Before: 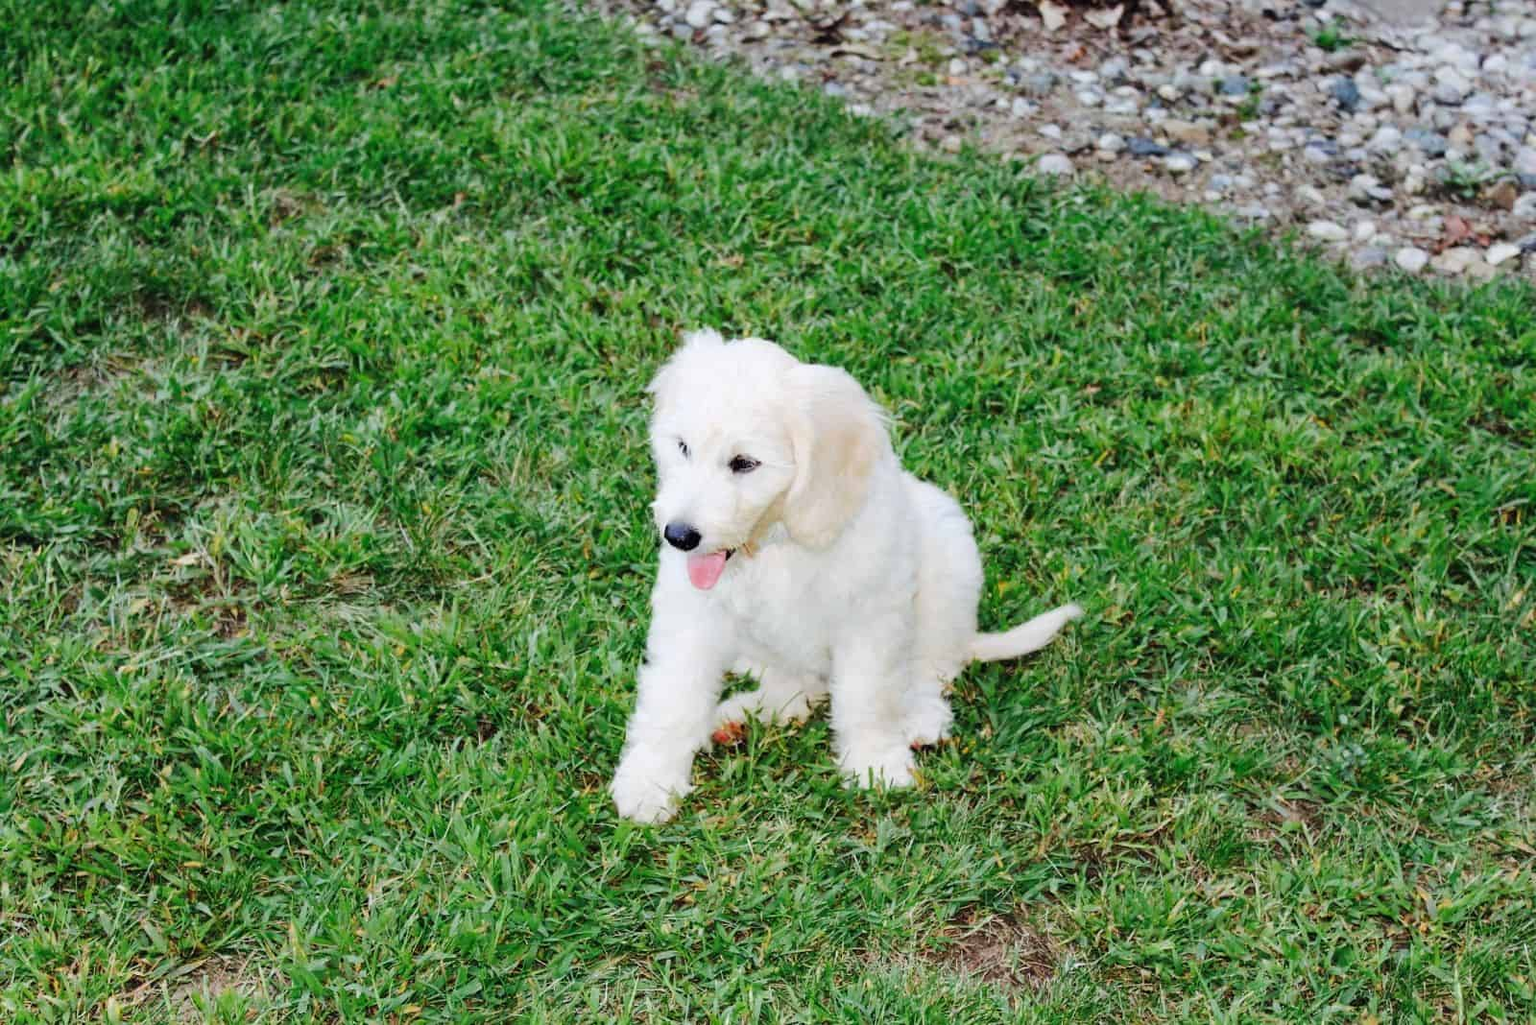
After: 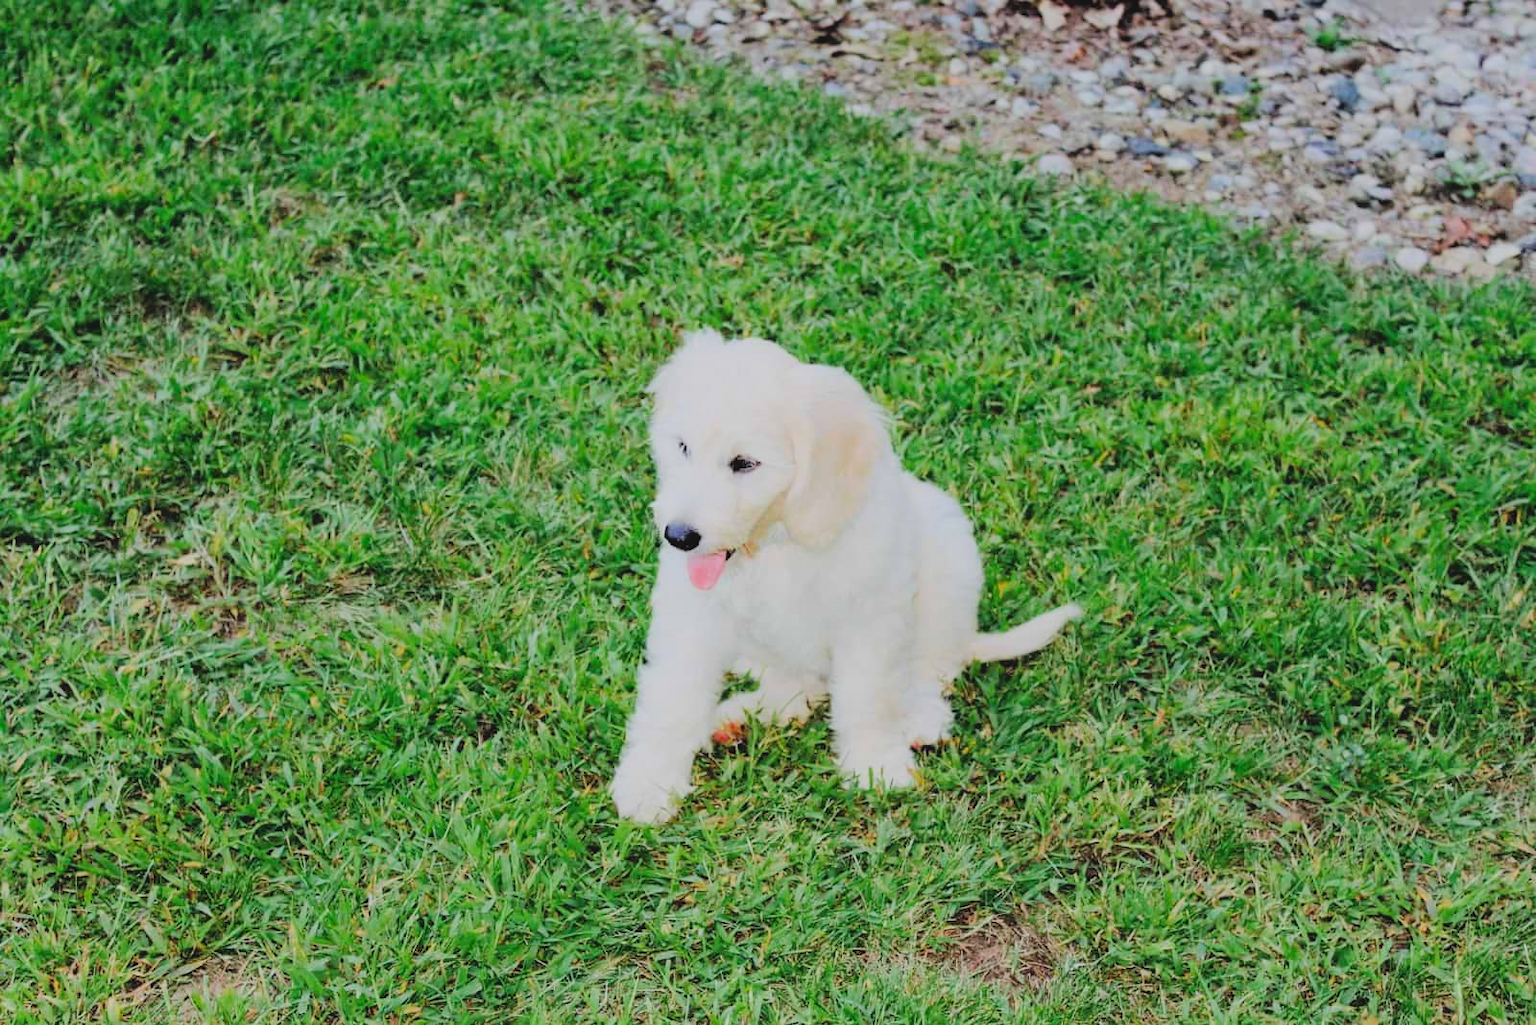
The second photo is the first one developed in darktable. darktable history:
contrast brightness saturation: contrast -0.101, brightness 0.045, saturation 0.075
exposure: black level correction 0.001, exposure 0.142 EV, compensate highlight preservation false
filmic rgb: black relative exposure -7.65 EV, white relative exposure 4.56 EV, hardness 3.61, color science v6 (2022)
